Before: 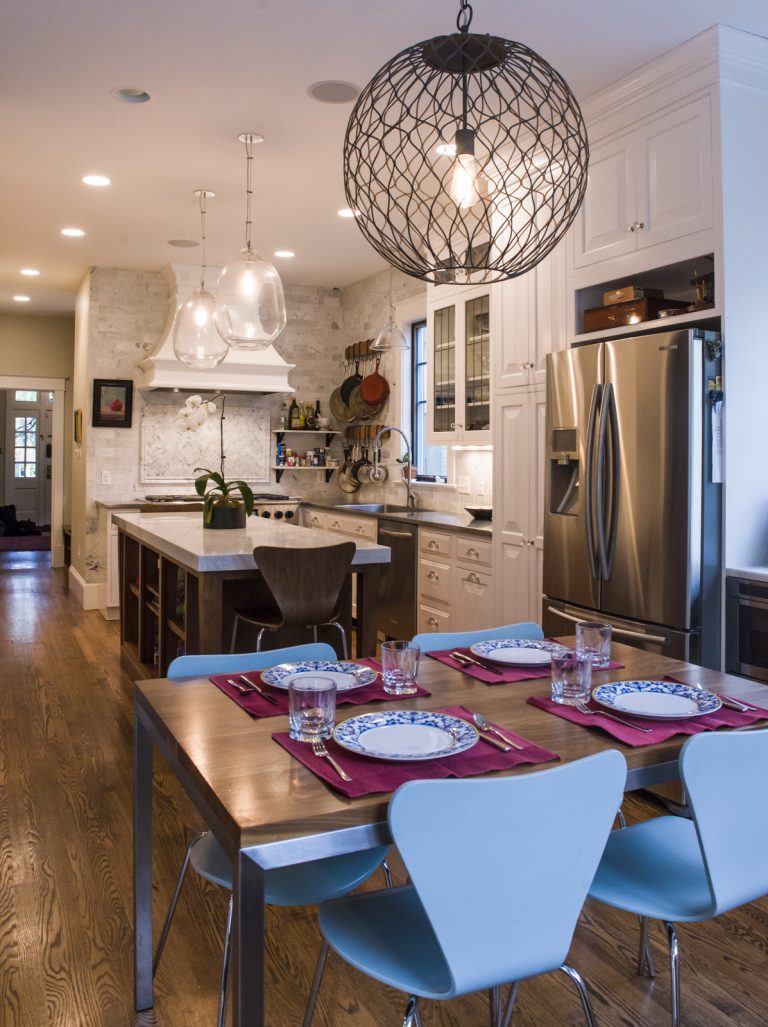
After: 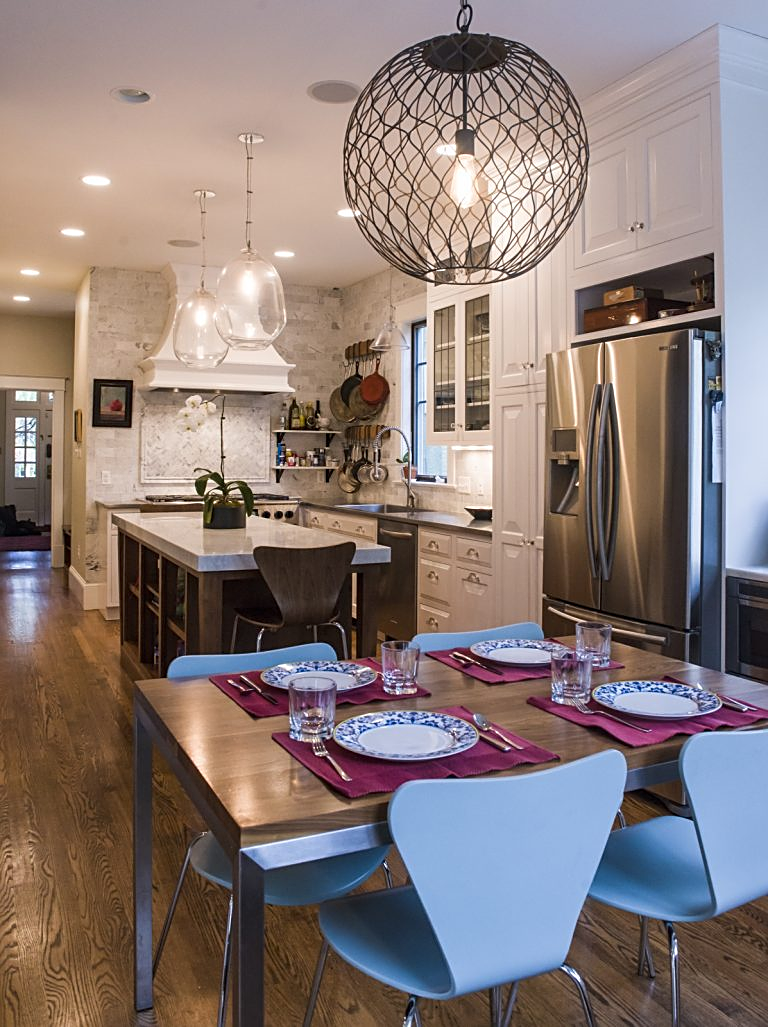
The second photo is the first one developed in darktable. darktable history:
sharpen: on, module defaults
bloom: size 9%, threshold 100%, strength 7%
